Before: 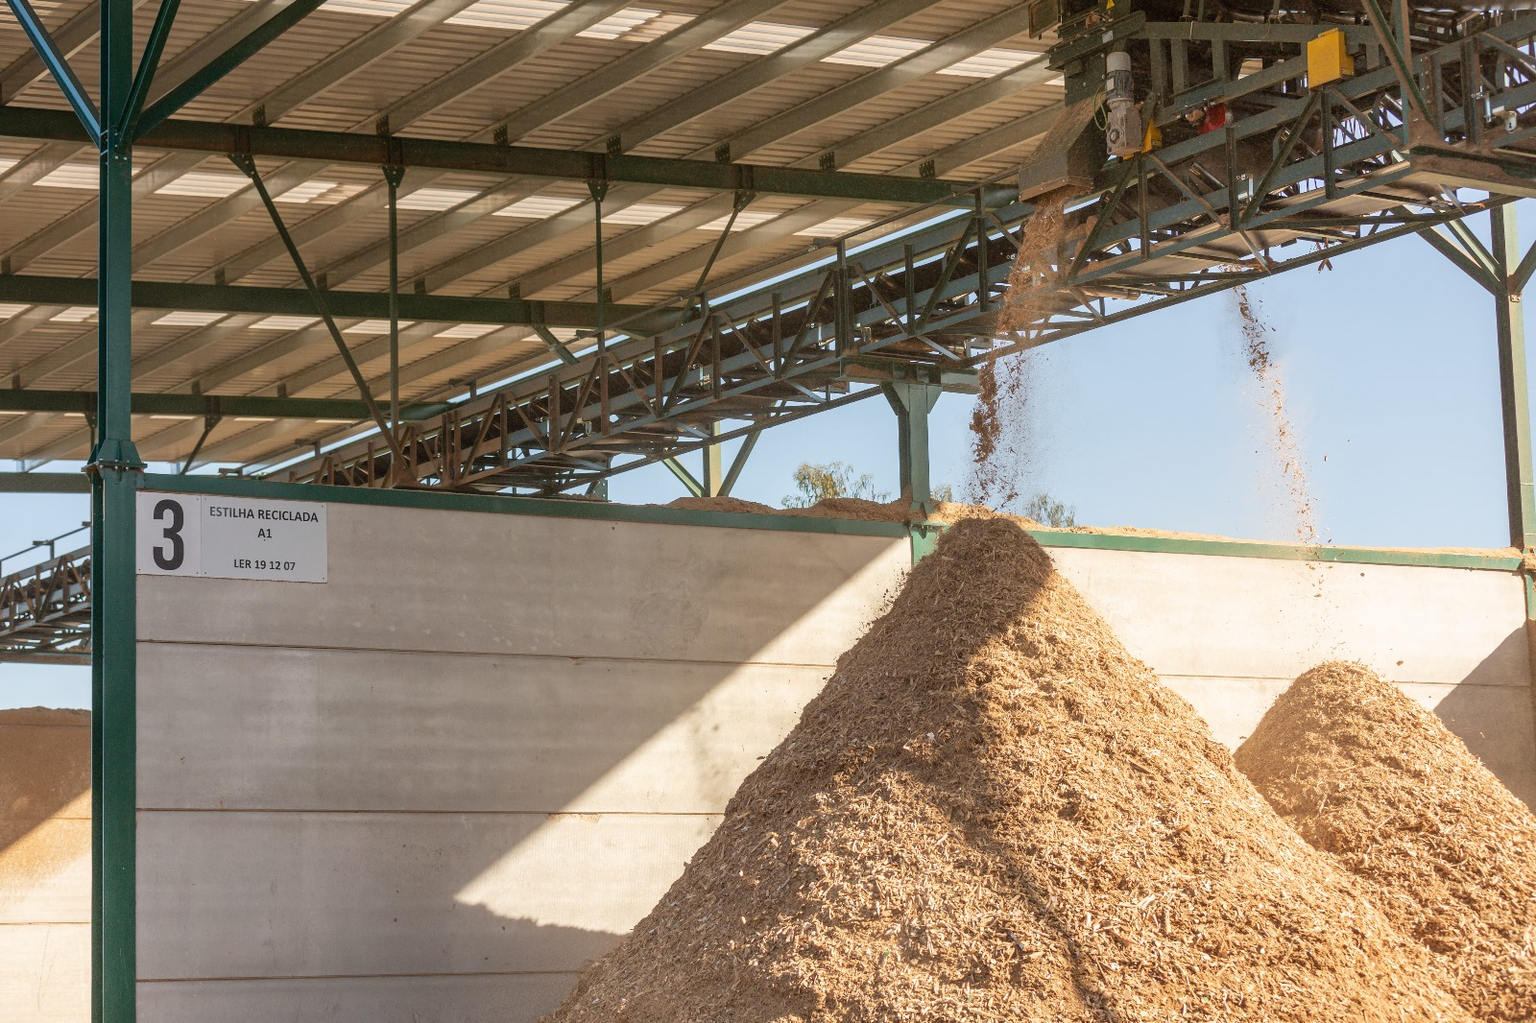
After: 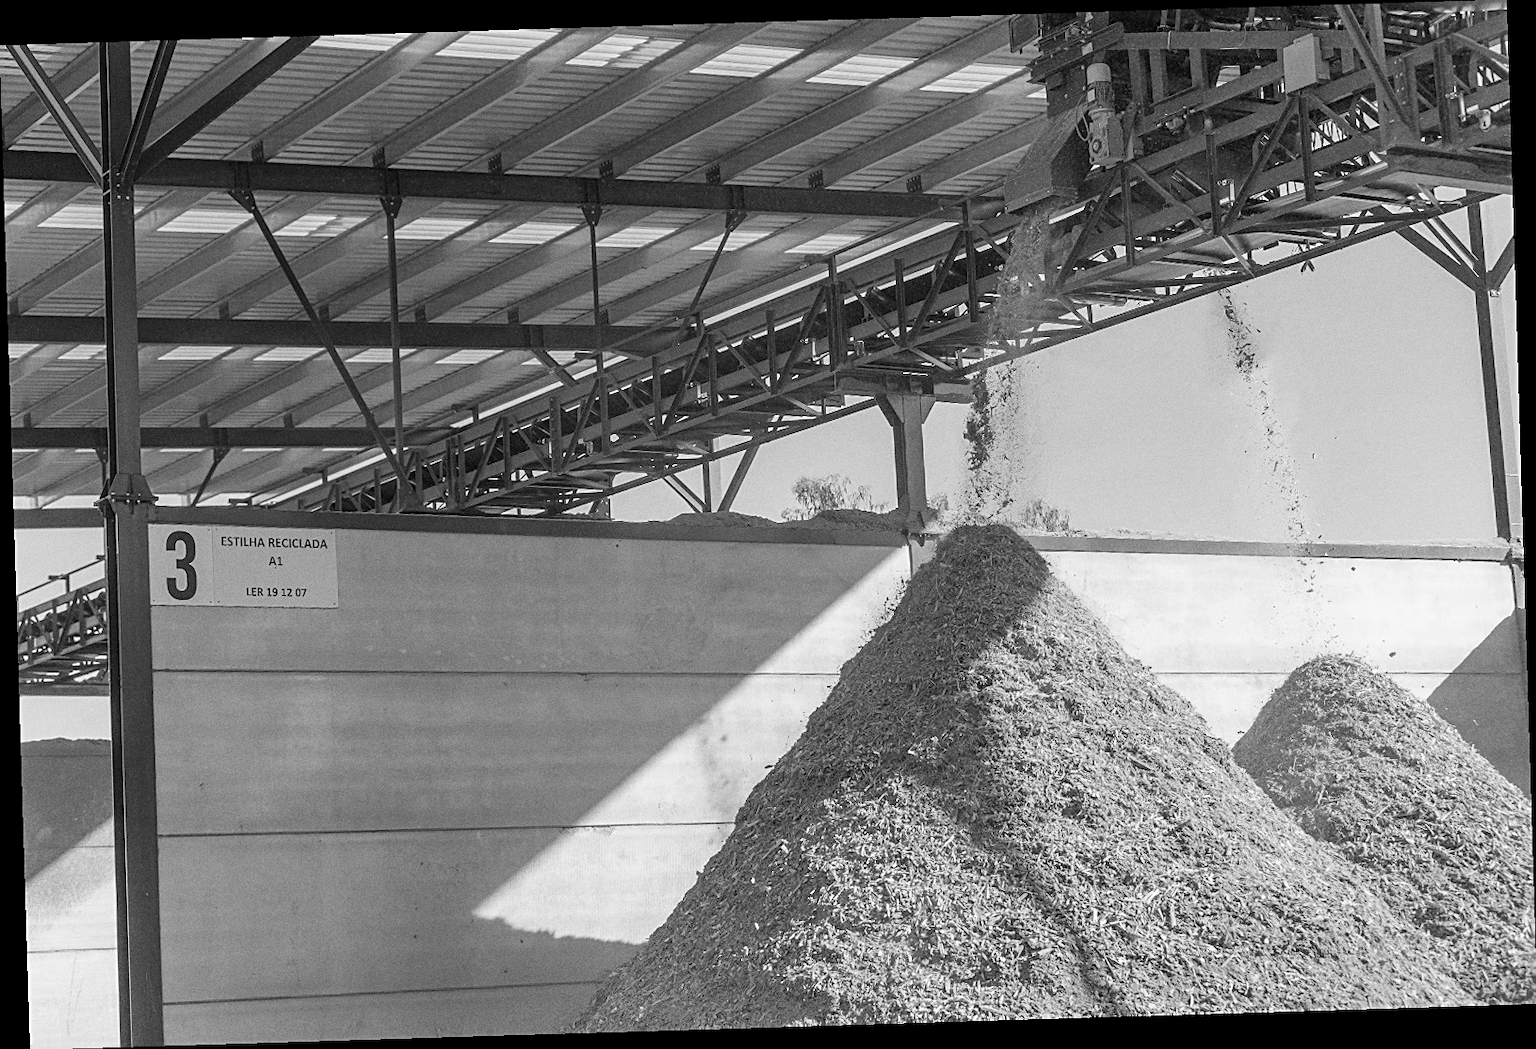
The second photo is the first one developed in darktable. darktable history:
grain: coarseness 0.09 ISO
exposure: compensate highlight preservation false
monochrome: on, module defaults
white balance: emerald 1
color zones: curves: ch0 [(0, 0.444) (0.143, 0.442) (0.286, 0.441) (0.429, 0.441) (0.571, 0.441) (0.714, 0.441) (0.857, 0.442) (1, 0.444)]
shadows and highlights: shadows 37.27, highlights -28.18, soften with gaussian
rotate and perspective: rotation -1.75°, automatic cropping off
sharpen: on, module defaults
